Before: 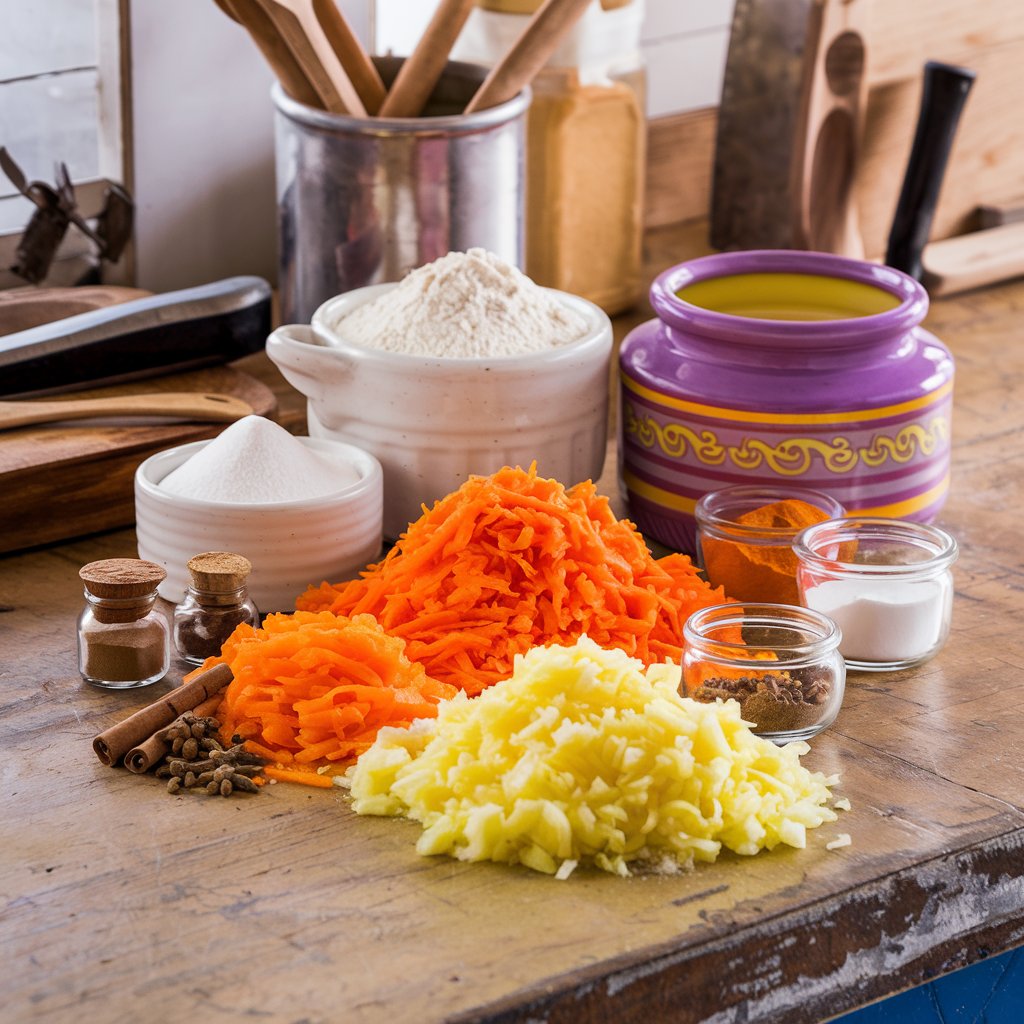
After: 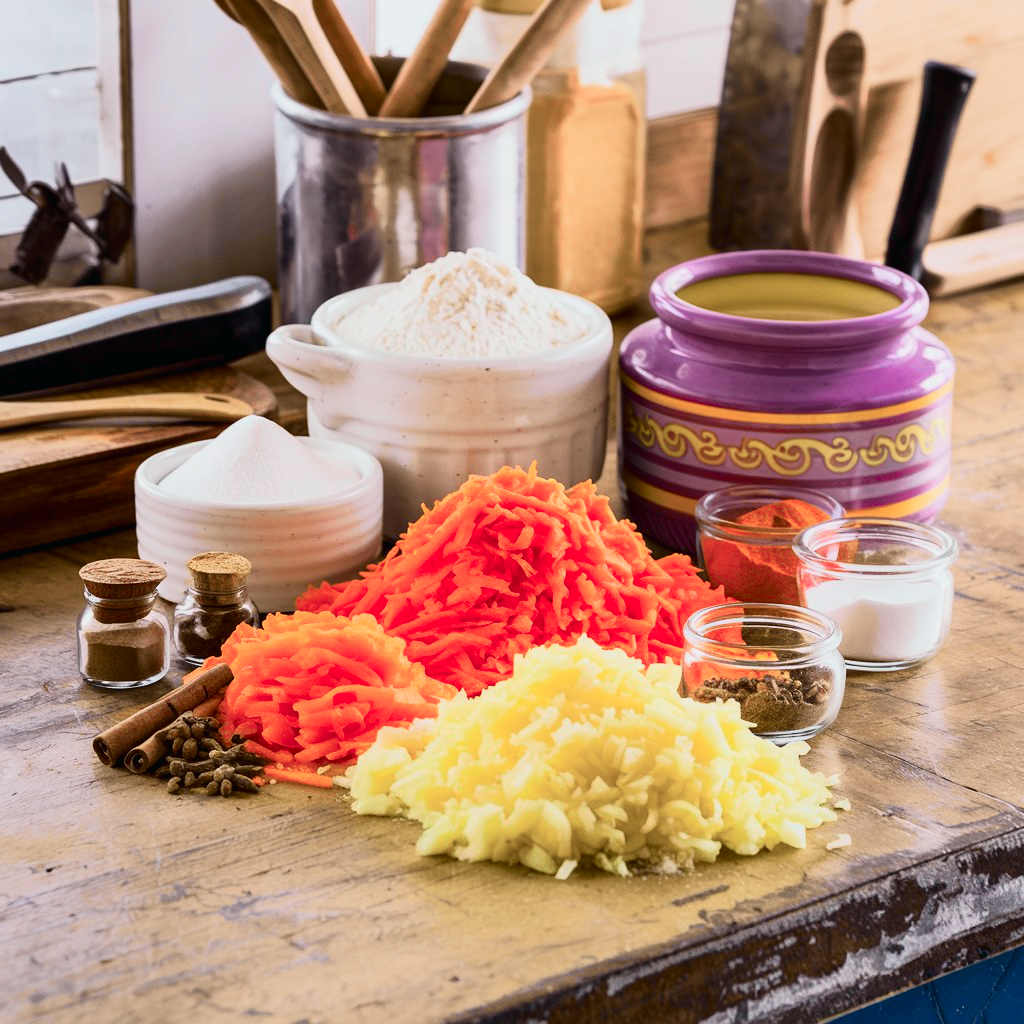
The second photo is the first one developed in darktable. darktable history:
tone curve: curves: ch0 [(0, 0.008) (0.081, 0.044) (0.177, 0.123) (0.283, 0.253) (0.416, 0.449) (0.495, 0.524) (0.661, 0.756) (0.796, 0.859) (1, 0.951)]; ch1 [(0, 0) (0.161, 0.092) (0.35, 0.33) (0.392, 0.392) (0.427, 0.426) (0.479, 0.472) (0.505, 0.5) (0.521, 0.524) (0.567, 0.556) (0.583, 0.588) (0.625, 0.627) (0.678, 0.733) (1, 1)]; ch2 [(0, 0) (0.346, 0.362) (0.404, 0.427) (0.502, 0.499) (0.531, 0.523) (0.544, 0.561) (0.58, 0.59) (0.629, 0.642) (0.717, 0.678) (1, 1)], color space Lab, independent channels, preserve colors none
